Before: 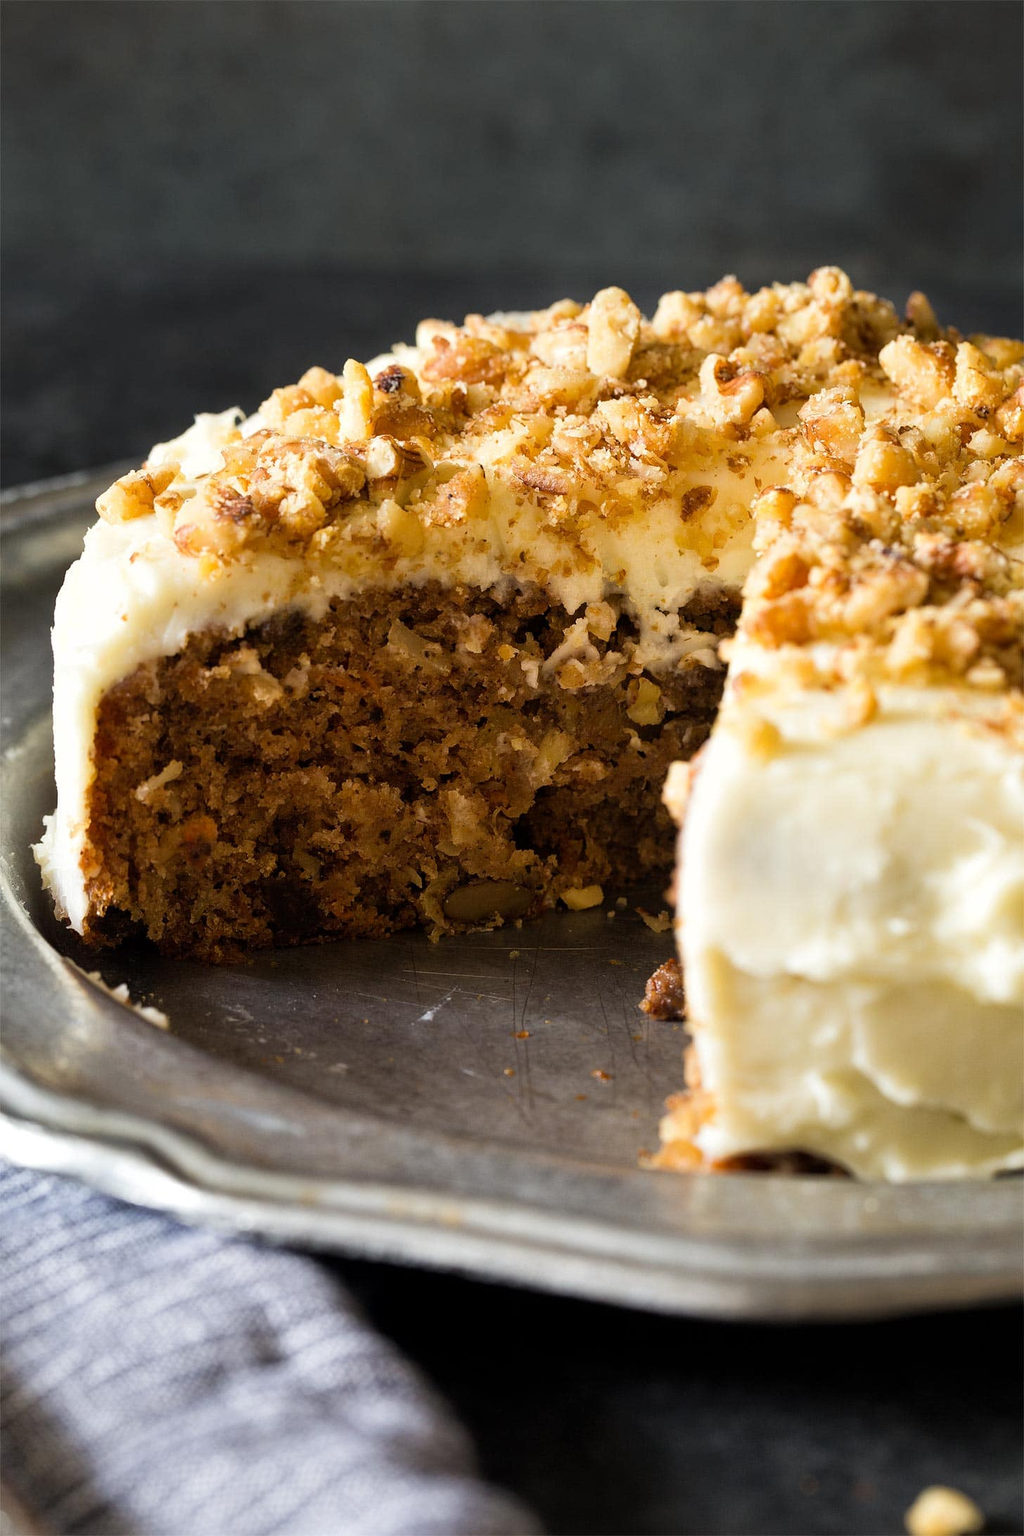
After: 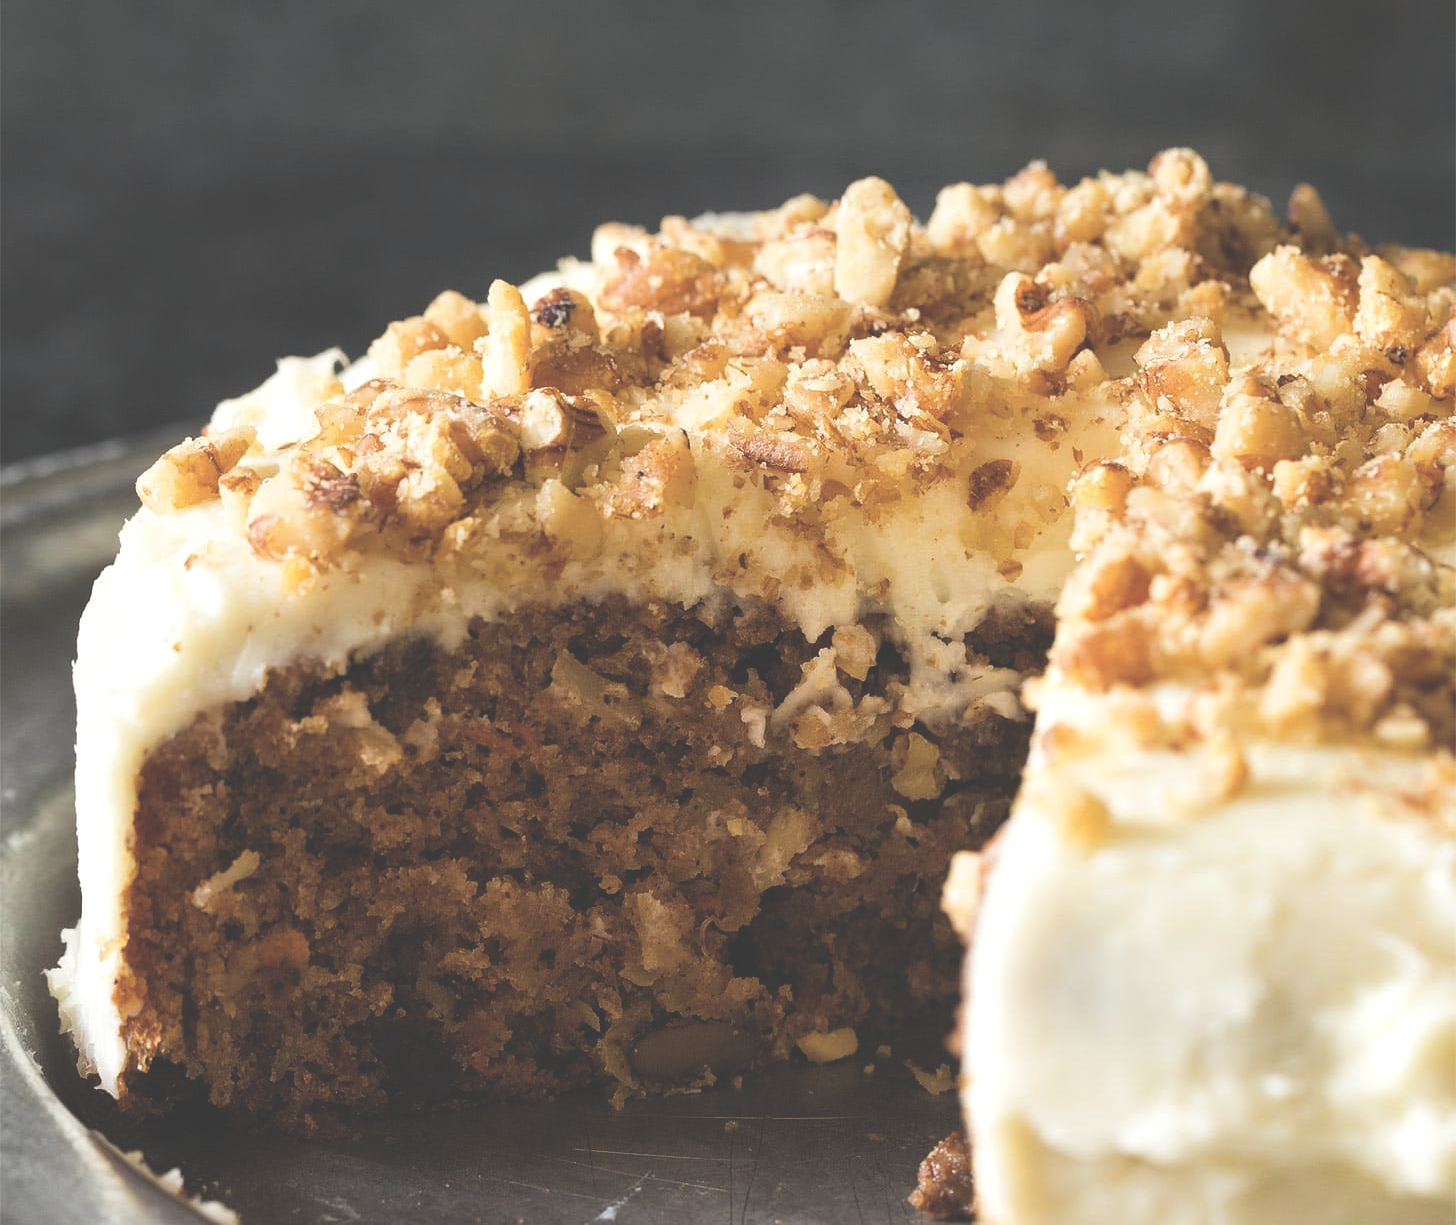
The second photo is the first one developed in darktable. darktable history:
crop and rotate: top 10.605%, bottom 33.274%
exposure: black level correction -0.041, exposure 0.064 EV, compensate highlight preservation false
contrast brightness saturation: saturation -0.17
